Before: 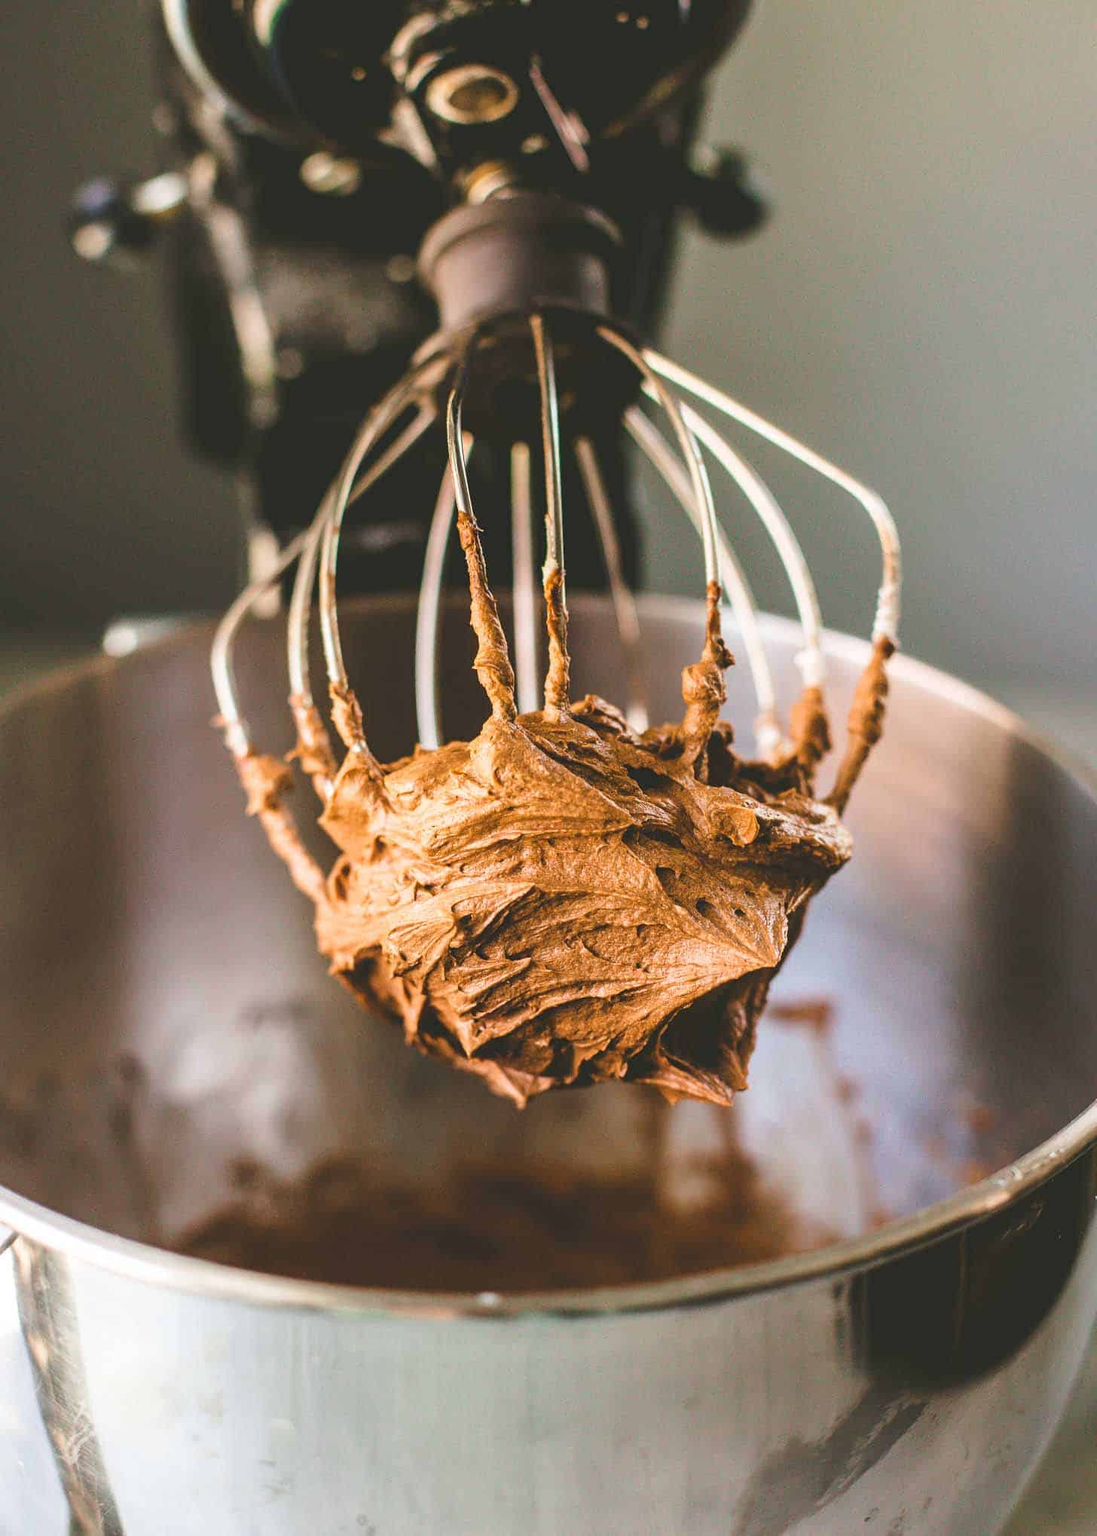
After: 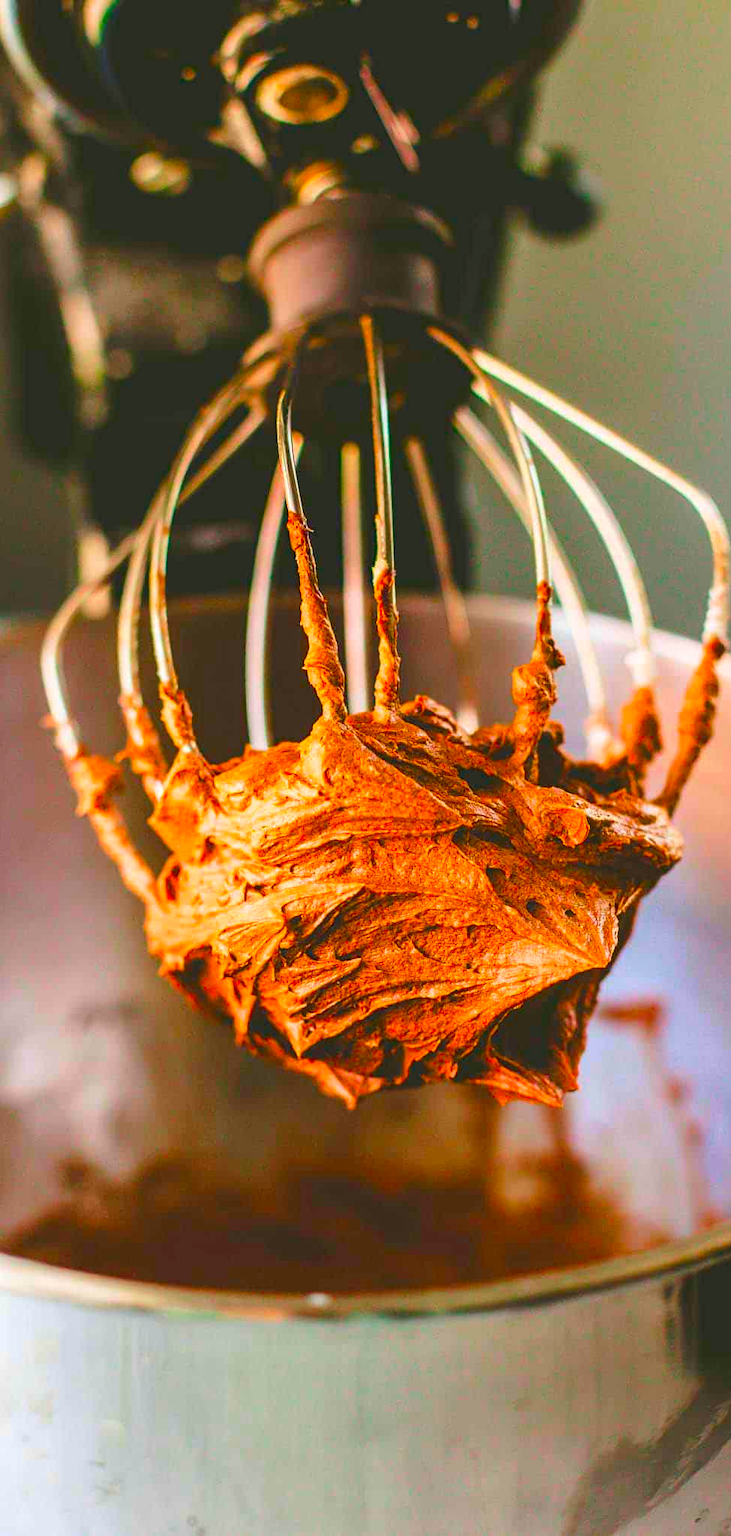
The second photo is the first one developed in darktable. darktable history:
crop and rotate: left 15.546%, right 17.787%
color correction: saturation 2.15
